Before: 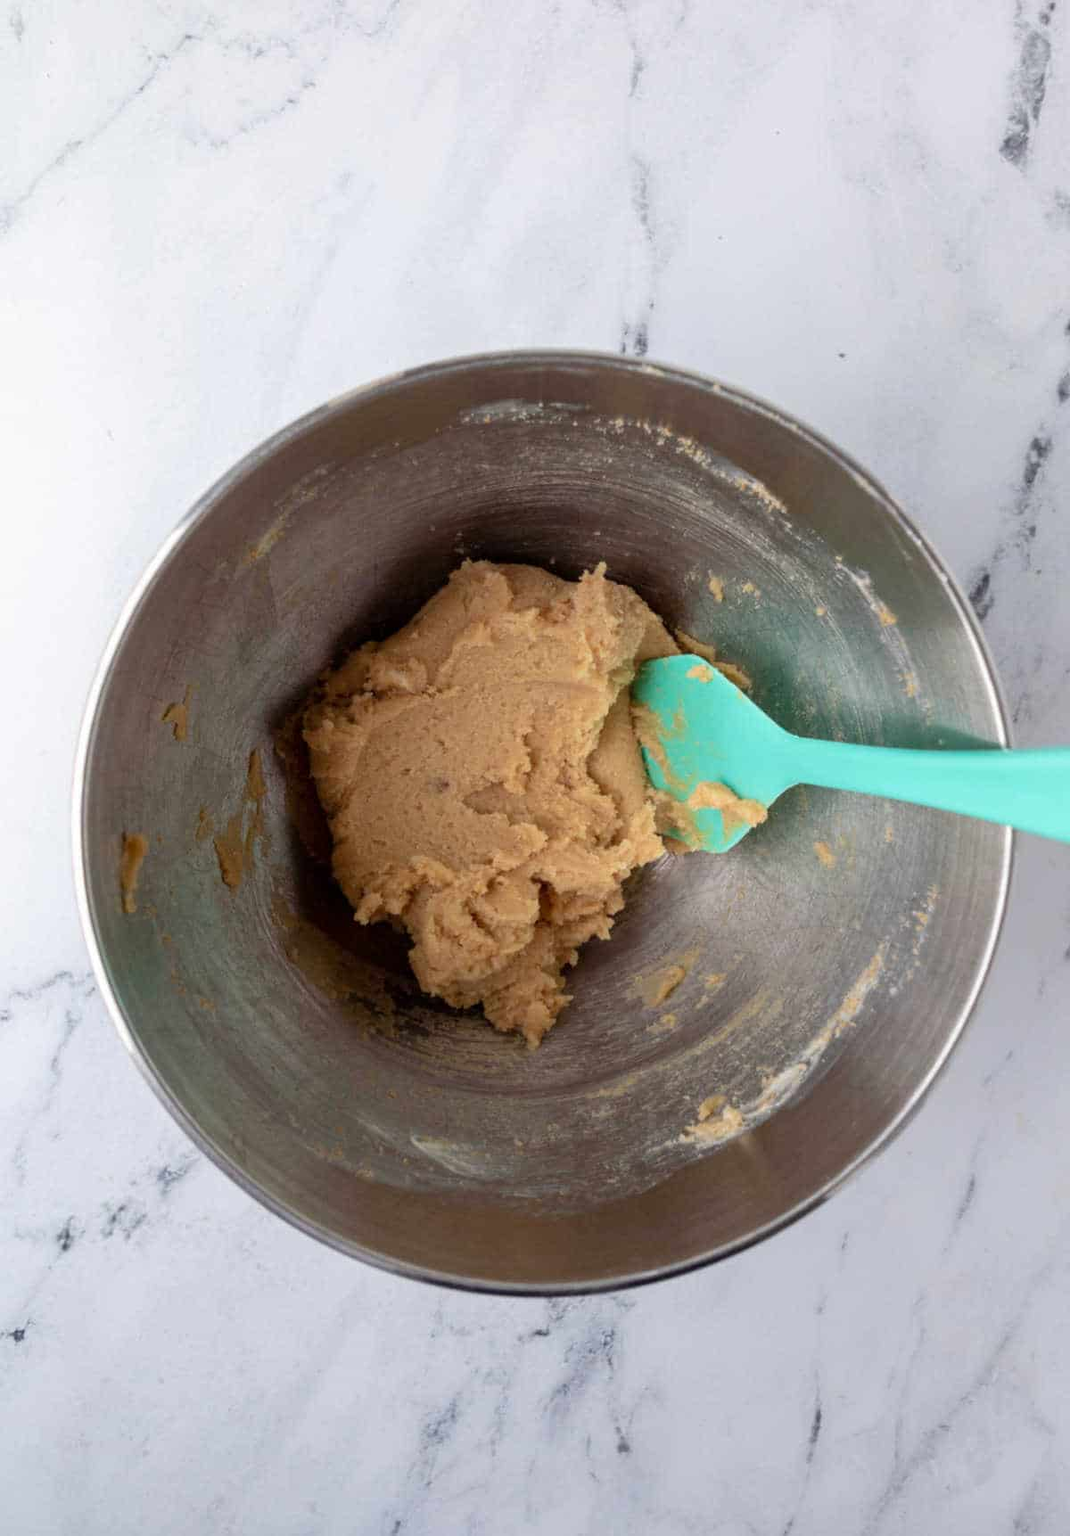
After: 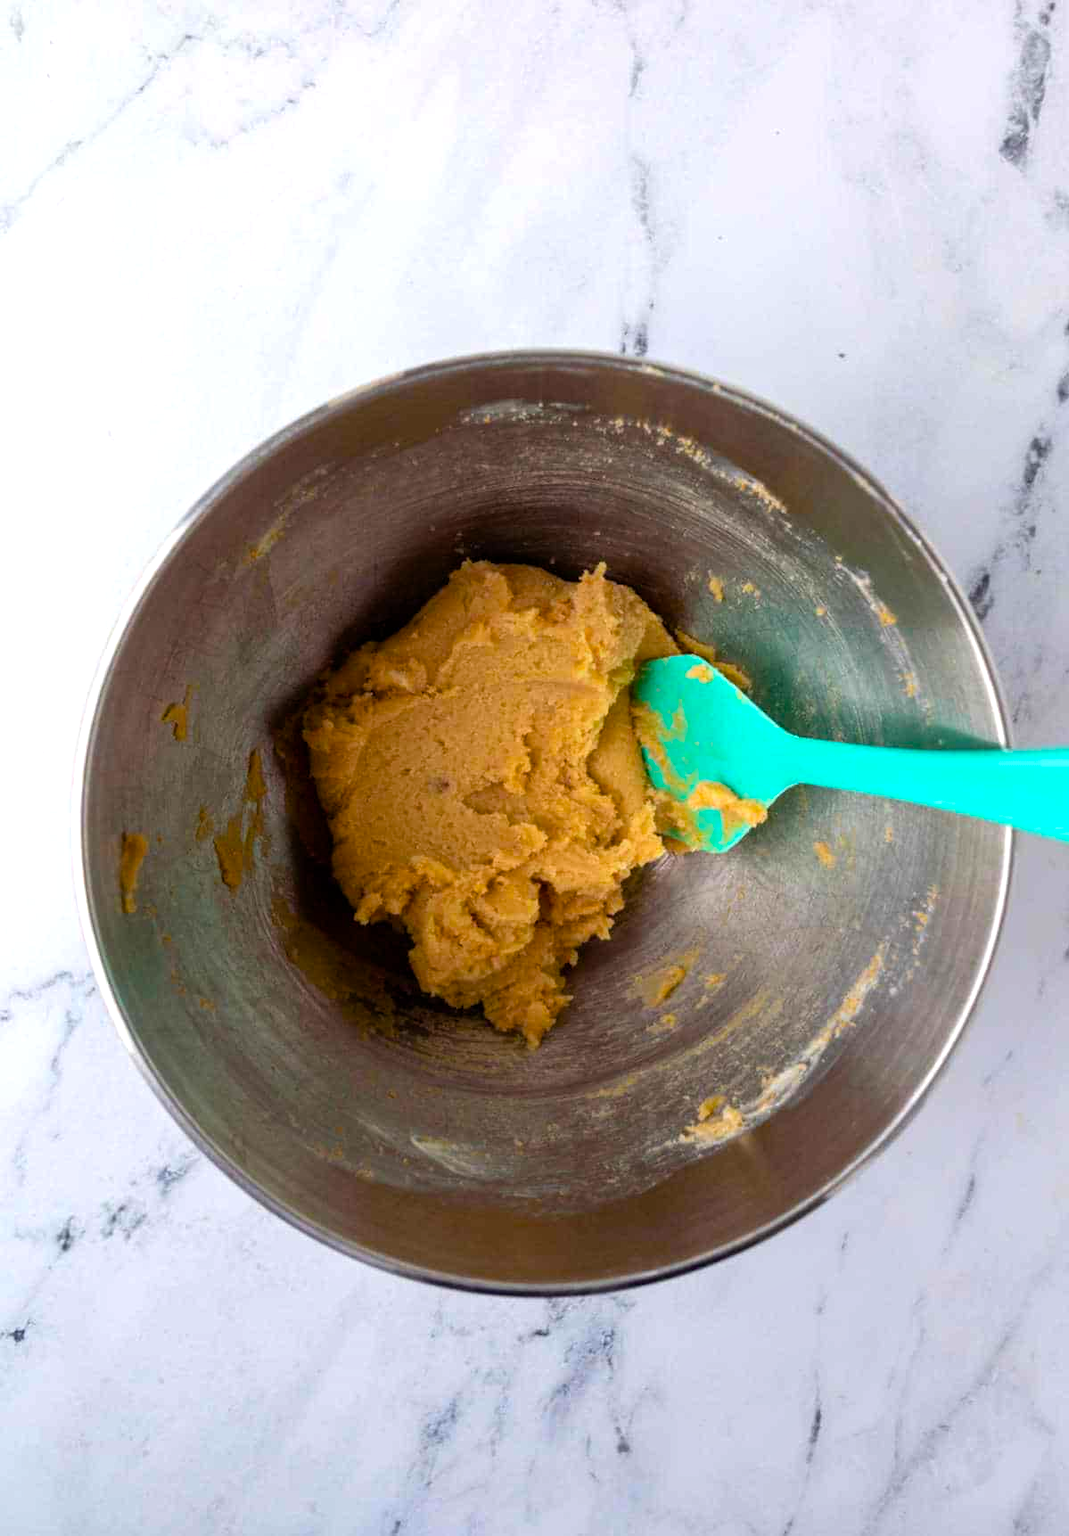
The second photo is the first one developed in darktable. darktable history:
tone equalizer: -8 EV -0.55 EV
color balance rgb: linear chroma grading › global chroma 50%, perceptual saturation grading › global saturation 2.34%, global vibrance 6.64%, contrast 12.71%, saturation formula JzAzBz (2021)
